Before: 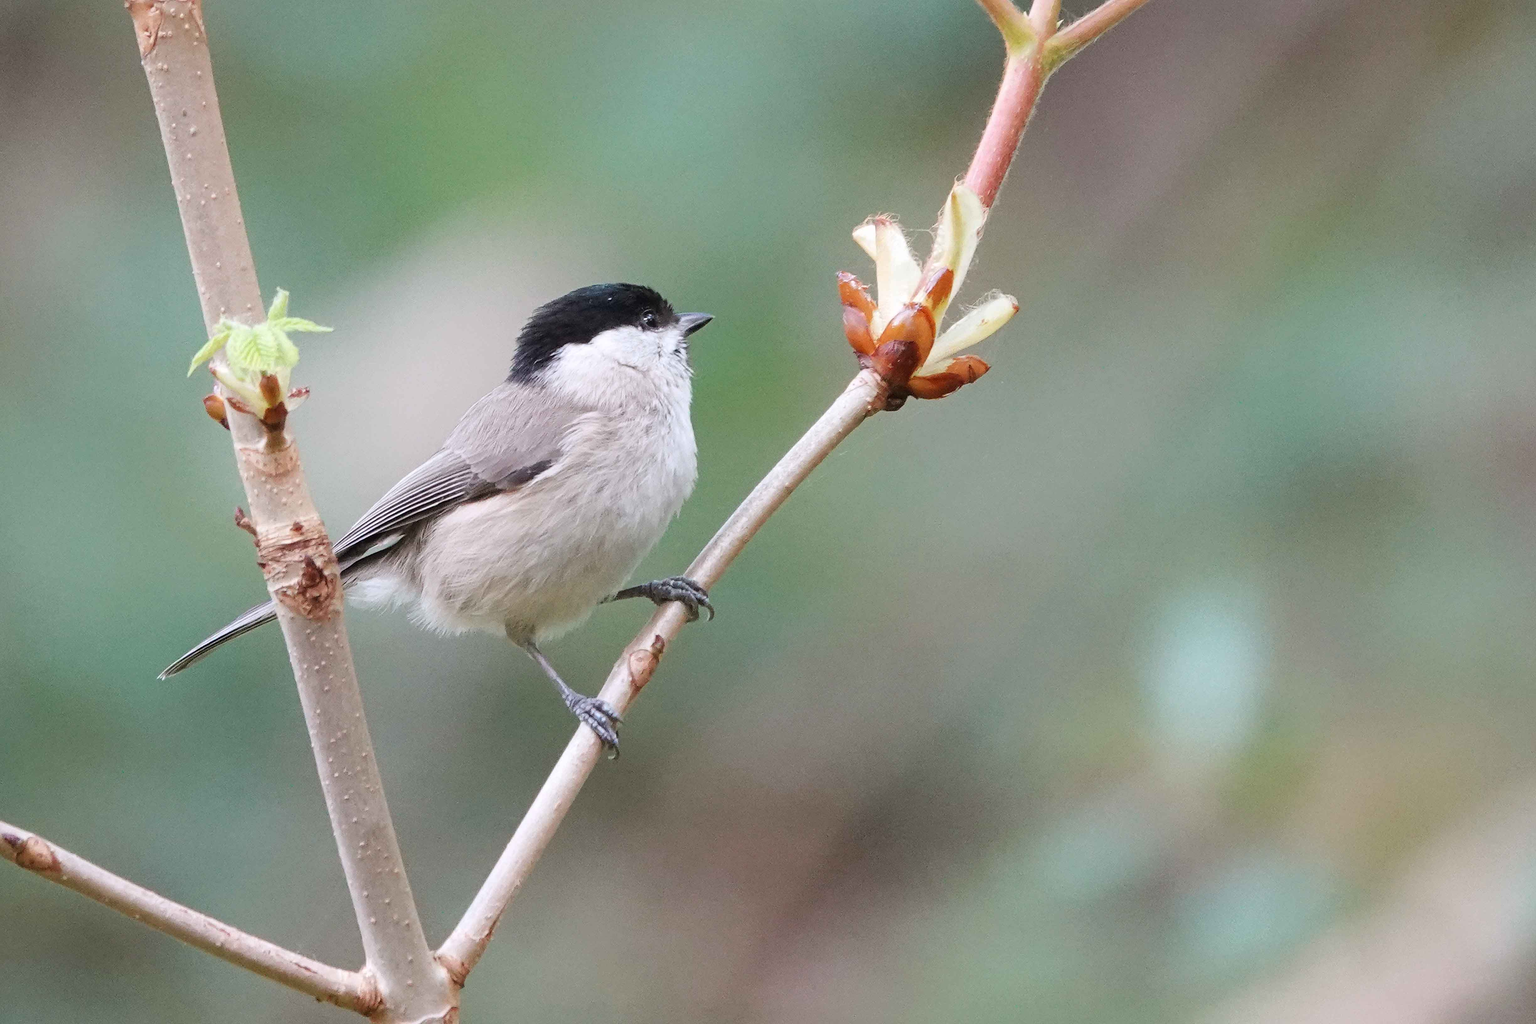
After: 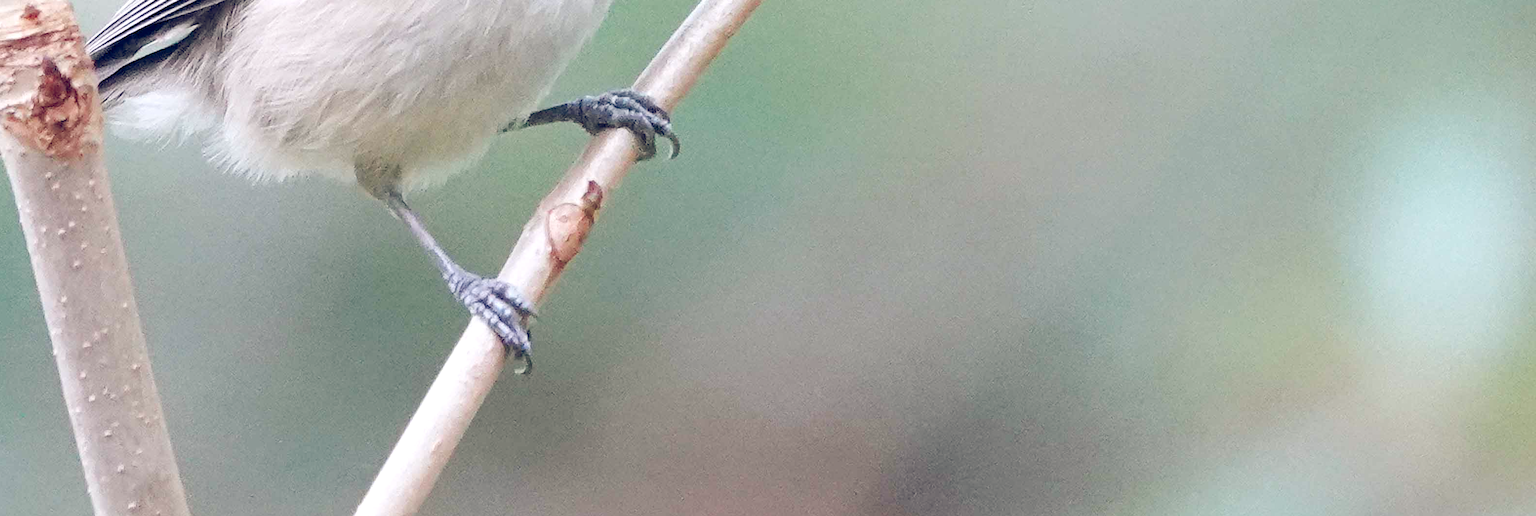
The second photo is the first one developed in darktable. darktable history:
crop: left 18.075%, top 50.694%, right 17.616%, bottom 16.868%
tone curve: curves: ch0 [(0, 0) (0.07, 0.052) (0.23, 0.254) (0.486, 0.53) (0.822, 0.825) (0.994, 0.955)]; ch1 [(0, 0) (0.226, 0.261) (0.379, 0.442) (0.469, 0.472) (0.495, 0.495) (0.514, 0.504) (0.561, 0.568) (0.59, 0.612) (1, 1)]; ch2 [(0, 0) (0.269, 0.299) (0.459, 0.441) (0.498, 0.499) (0.523, 0.52) (0.586, 0.569) (0.635, 0.617) (0.659, 0.681) (0.718, 0.764) (1, 1)], preserve colors none
color balance rgb: shadows lift › chroma 2.014%, shadows lift › hue 215.69°, global offset › luminance -0.298%, global offset › chroma 0.312%, global offset › hue 258.5°, linear chroma grading › global chroma 9.668%, perceptual saturation grading › global saturation -1.96%, perceptual saturation grading › highlights -7.21%, perceptual saturation grading › mid-tones 8.47%, perceptual saturation grading › shadows 4.732%
exposure: black level correction 0, exposure 0.499 EV, compensate exposure bias true, compensate highlight preservation false
